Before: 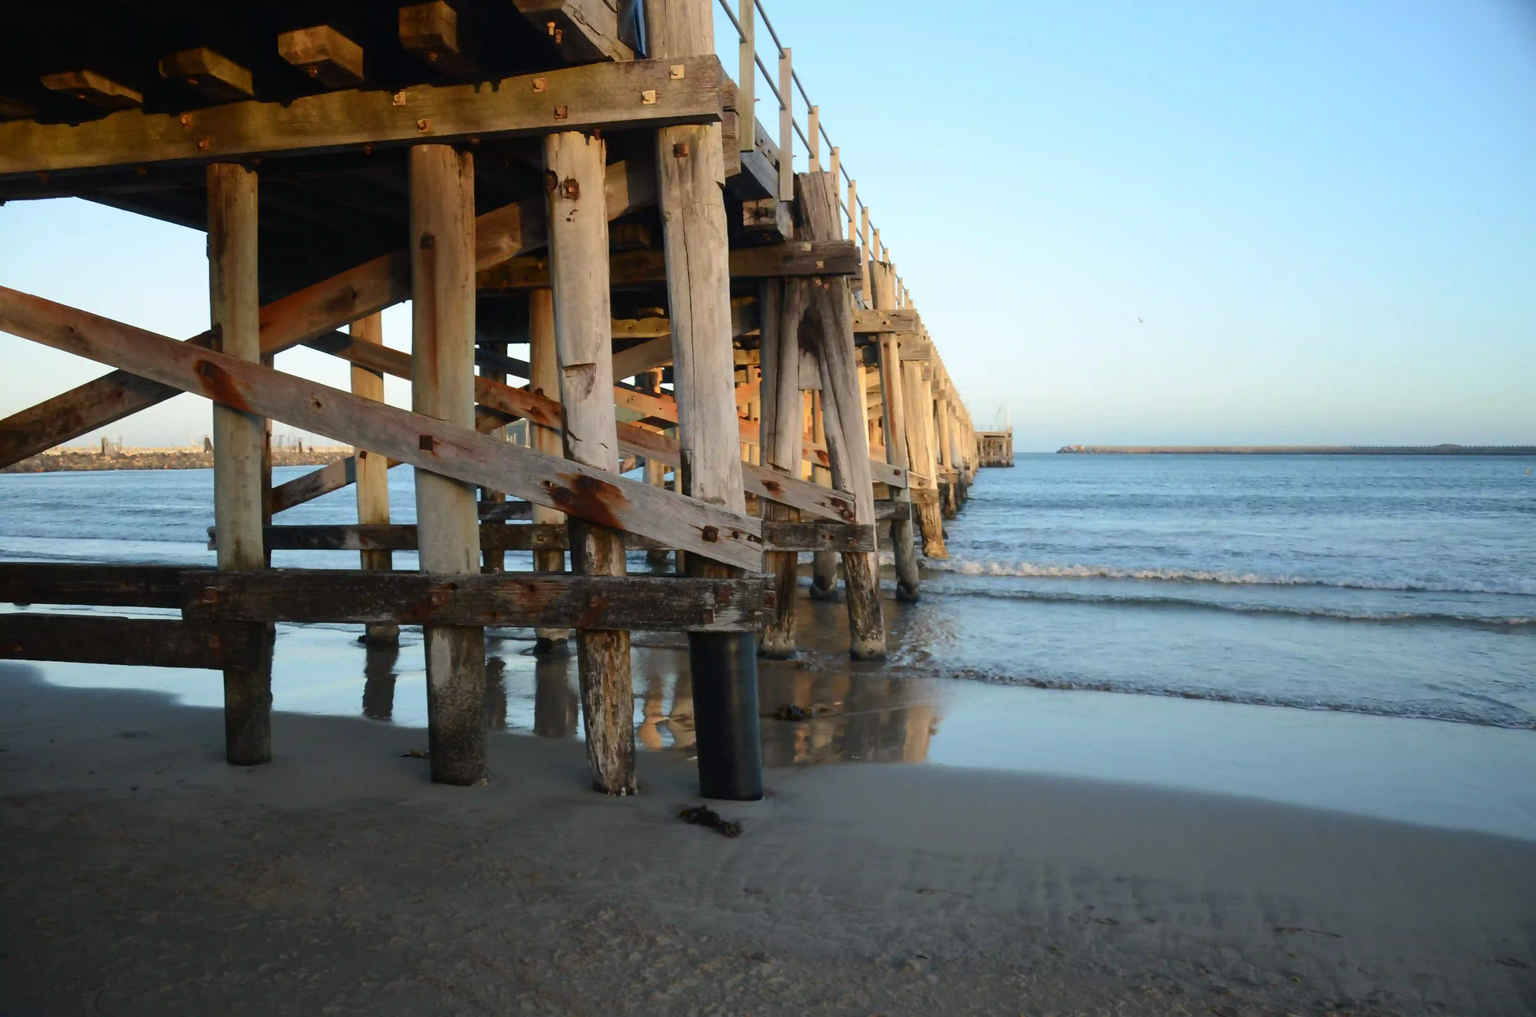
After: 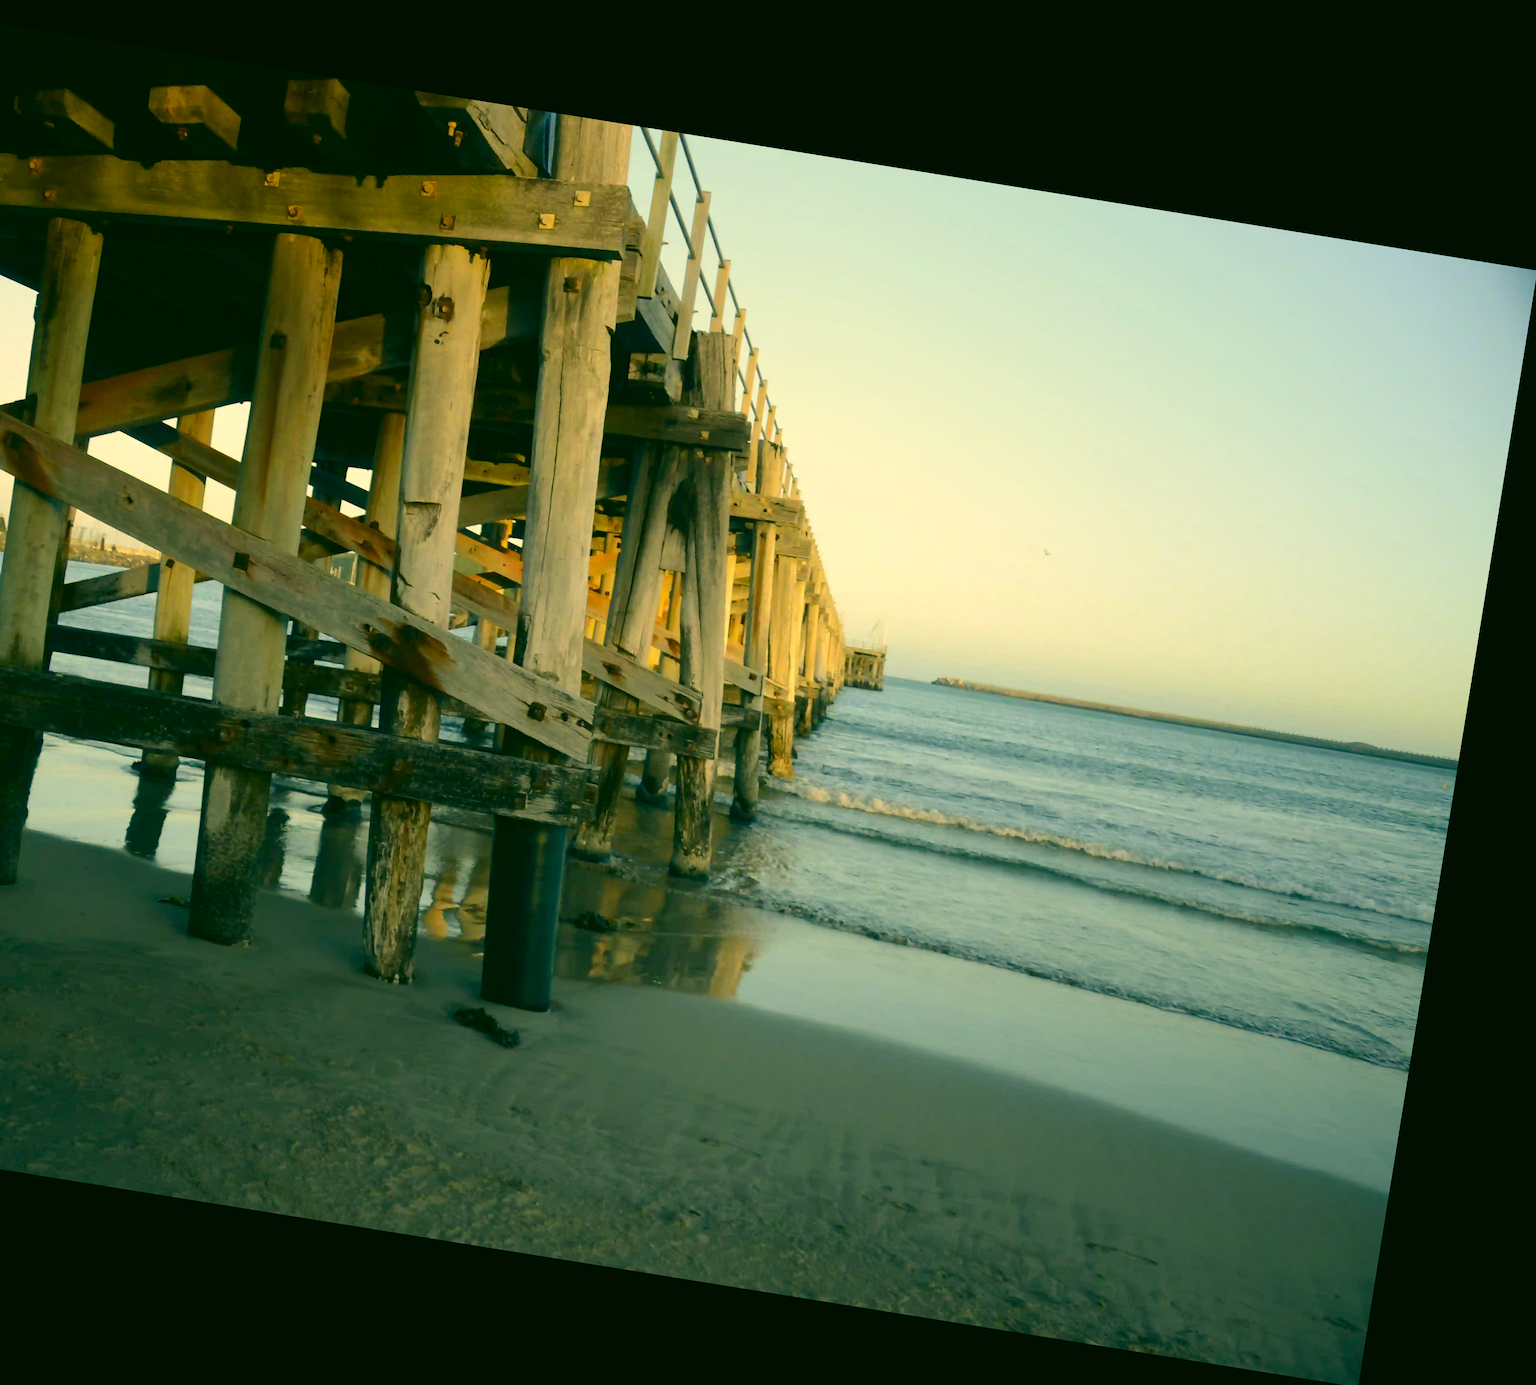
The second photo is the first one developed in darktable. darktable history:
crop: left 17.582%, bottom 0.031%
color correction: highlights a* 5.62, highlights b* 33.57, shadows a* -25.86, shadows b* 4.02
rotate and perspective: rotation 9.12°, automatic cropping off
